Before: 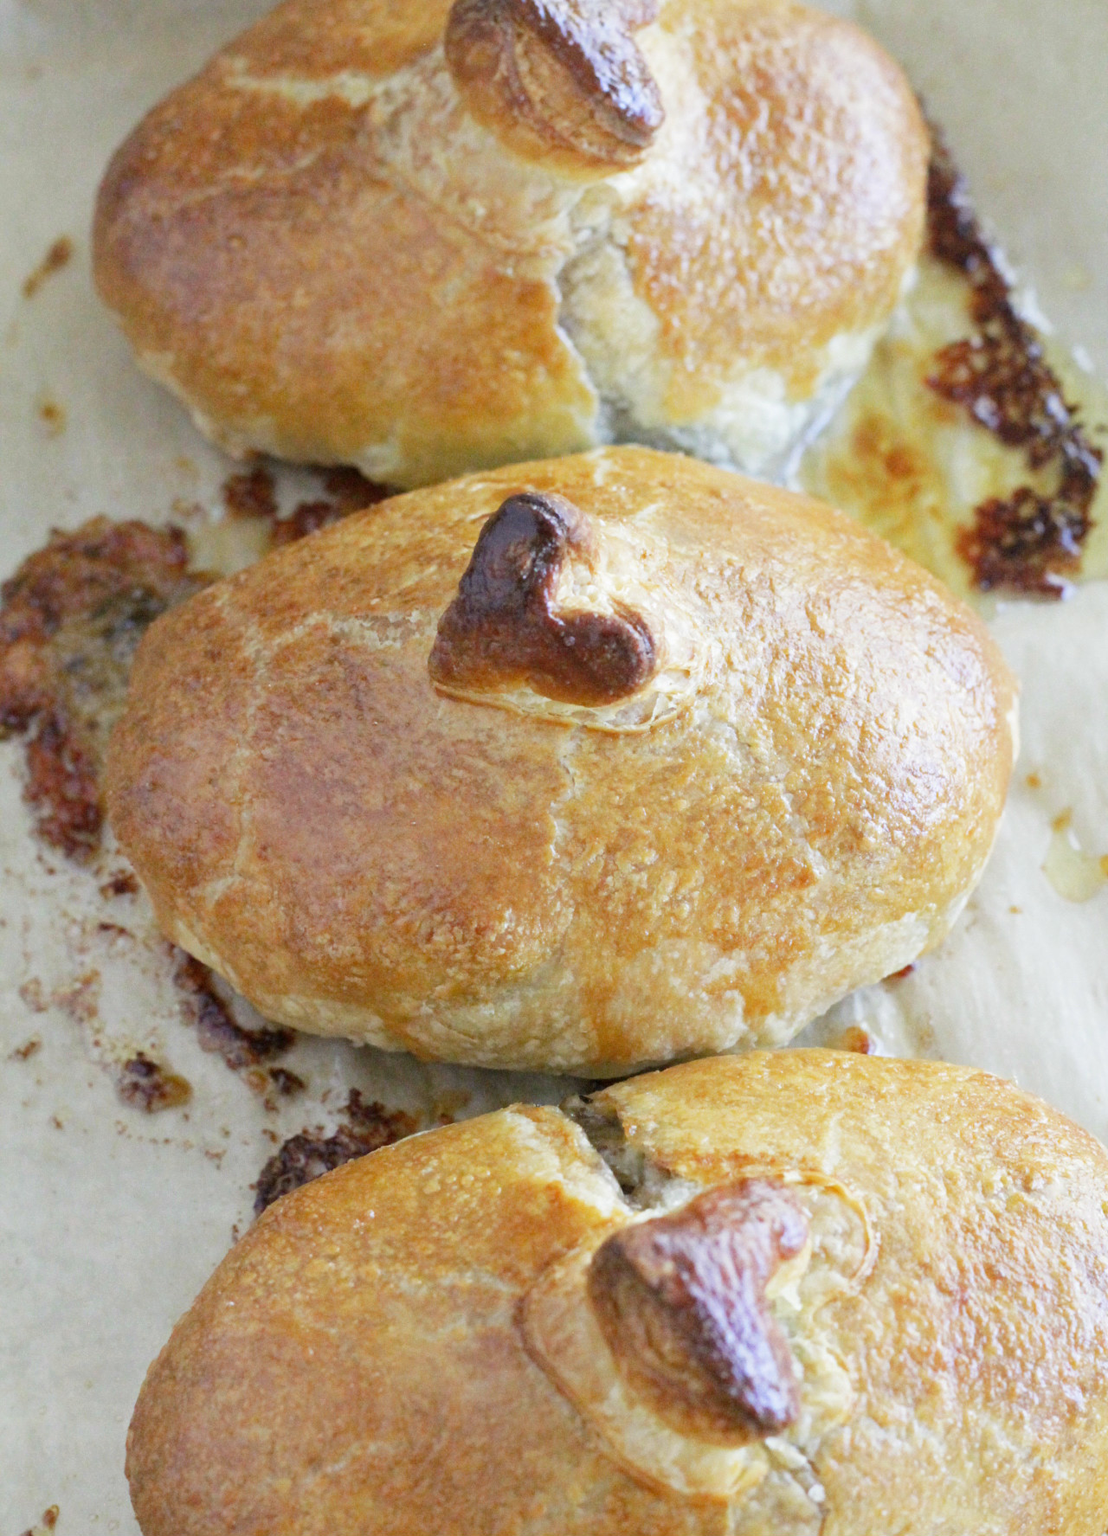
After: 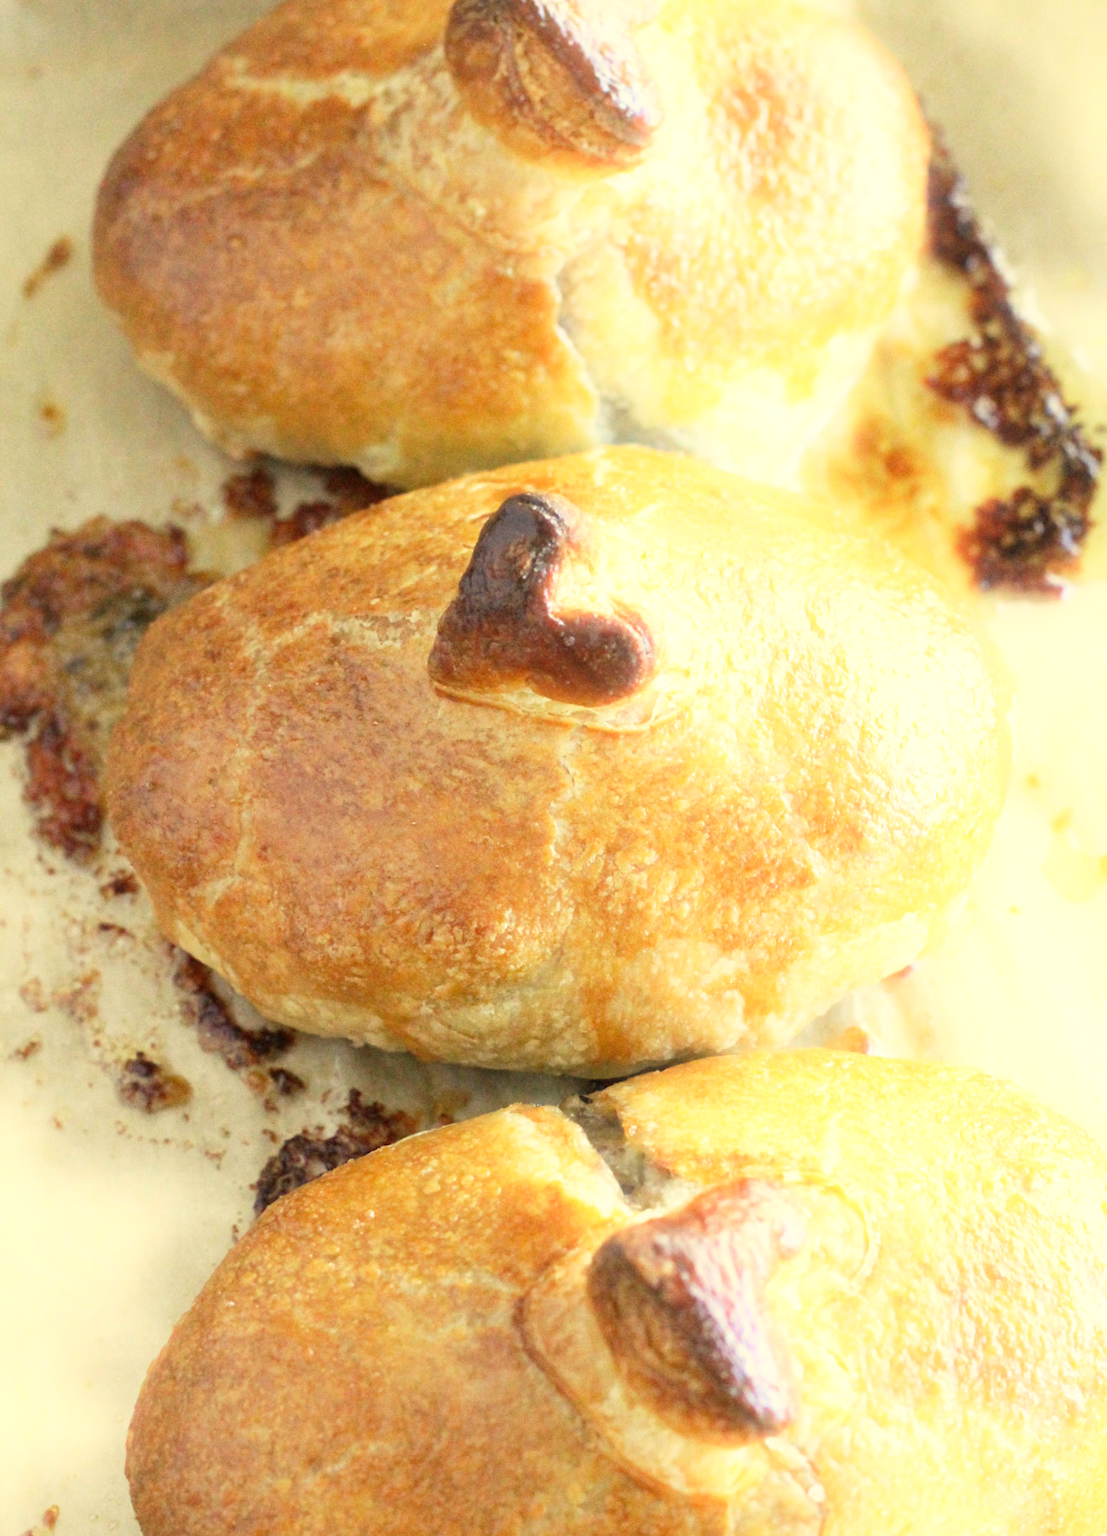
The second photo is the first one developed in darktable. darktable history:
tone equalizer: on, module defaults
base curve: curves: ch0 [(0, 0) (0.688, 0.865) (1, 1)], preserve colors none
bloom: size 5%, threshold 95%, strength 15%
white balance: red 1.08, blue 0.791
